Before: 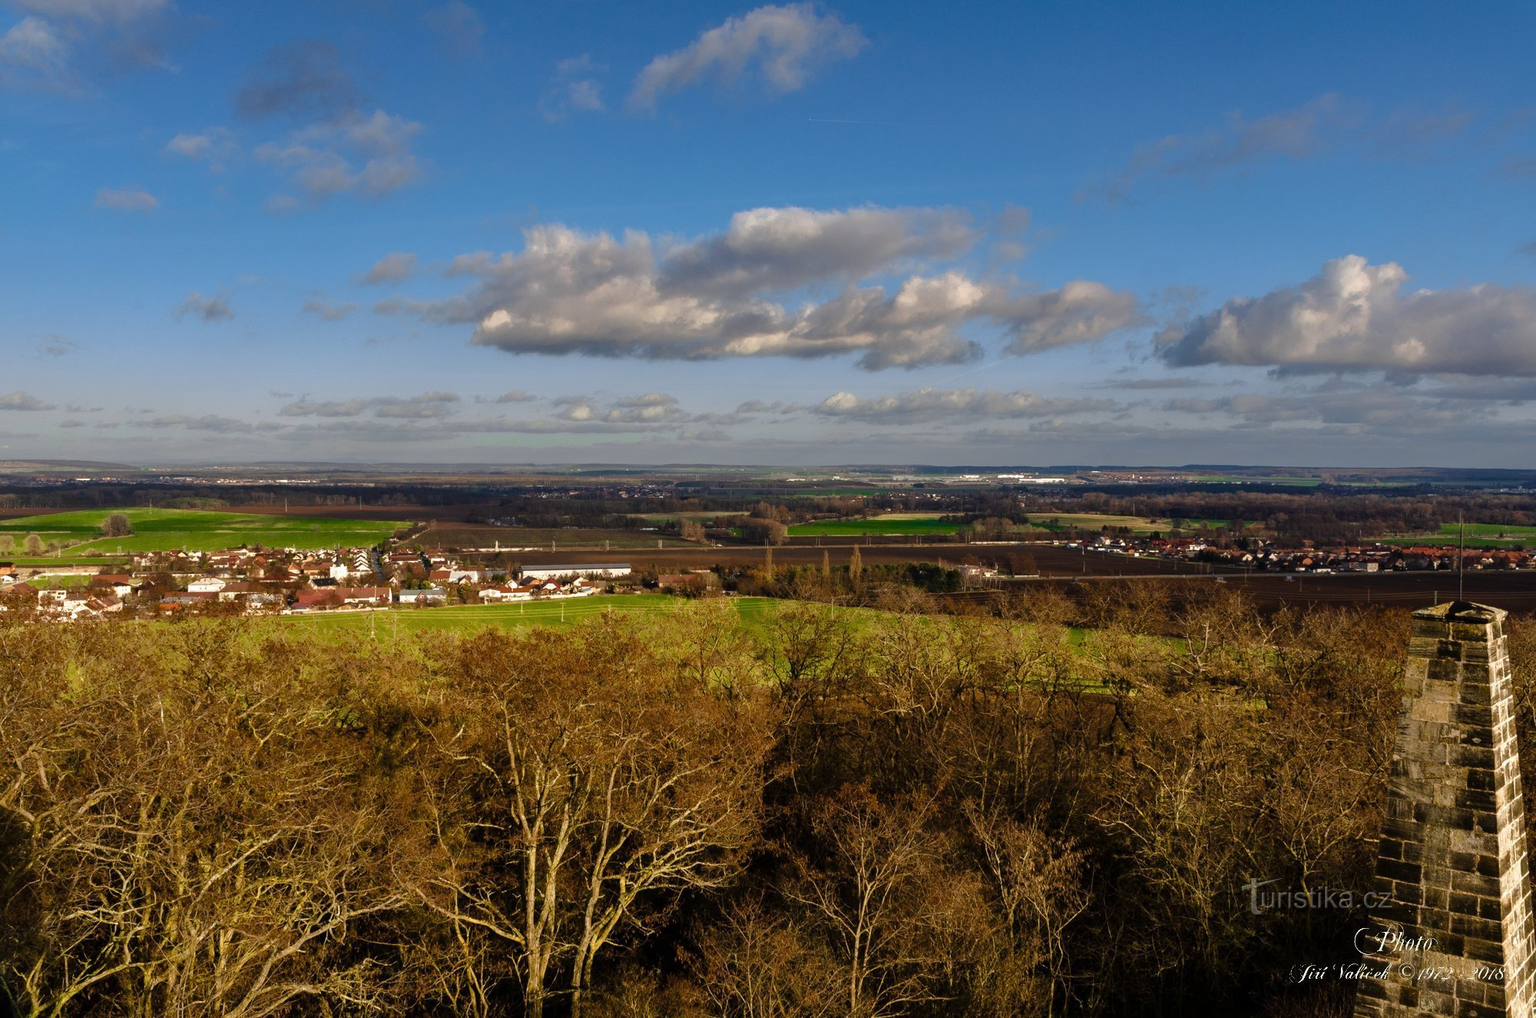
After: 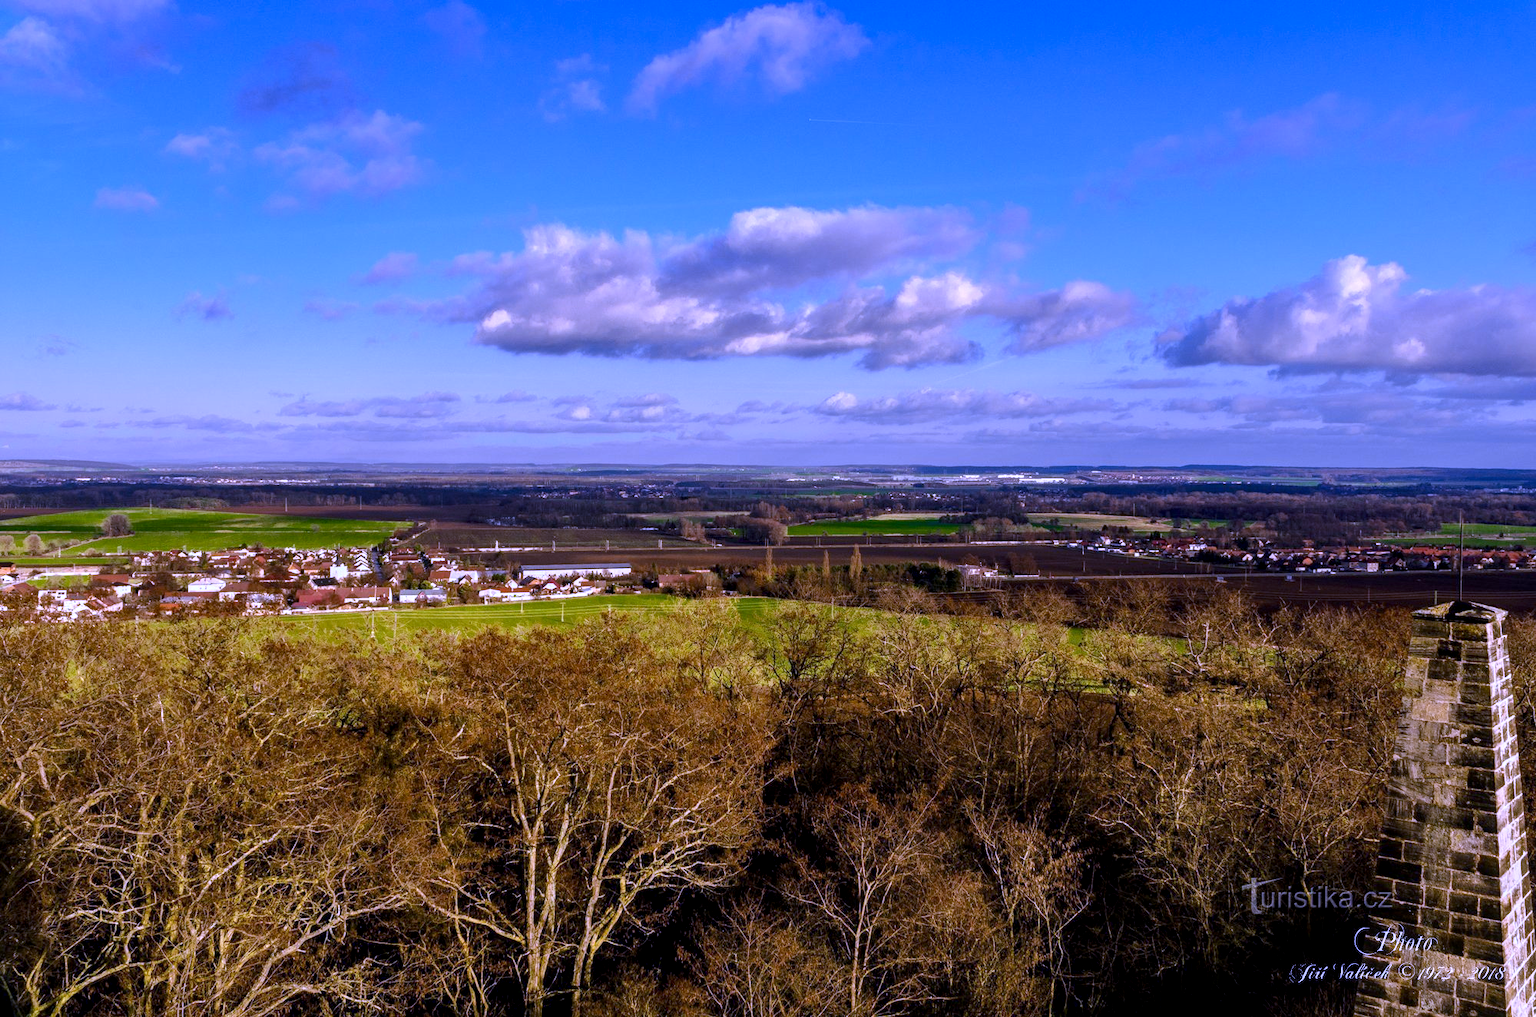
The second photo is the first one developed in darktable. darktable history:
white balance: red 0.98, blue 1.61
exposure: black level correction 0.001, compensate highlight preservation false
contrast brightness saturation: contrast 0.1, brightness 0.03, saturation 0.09
local contrast: on, module defaults
